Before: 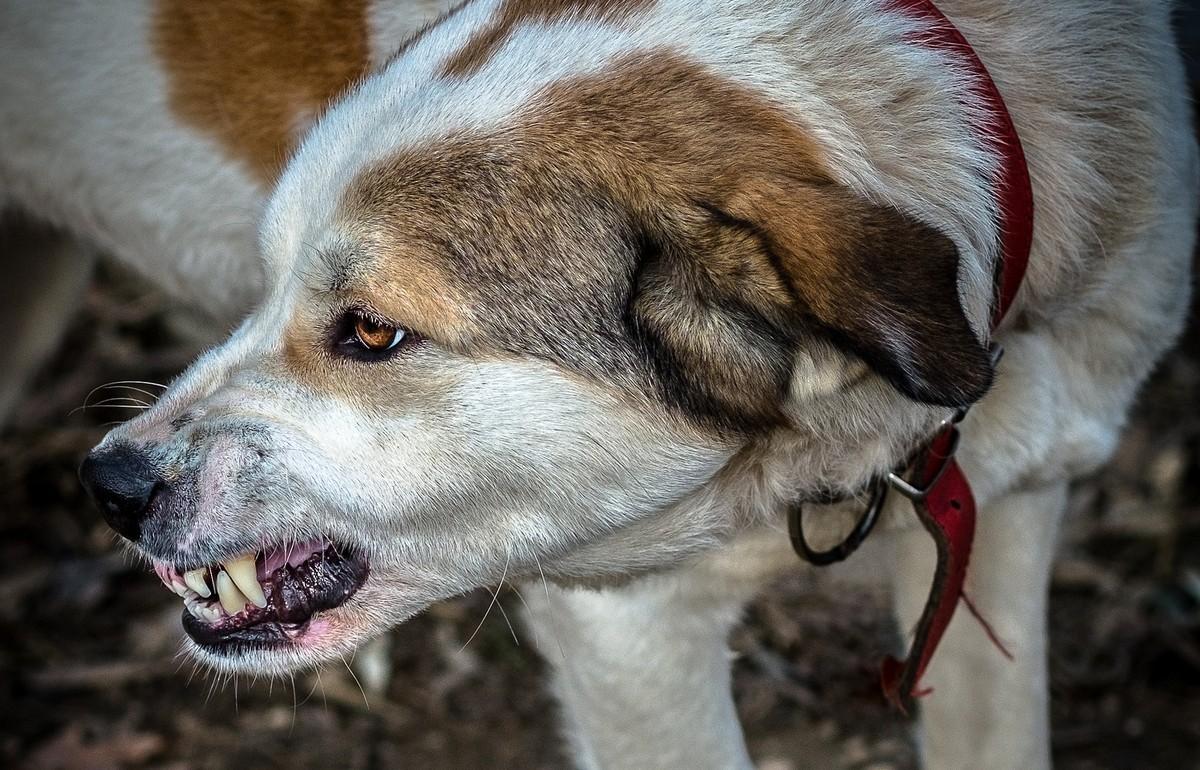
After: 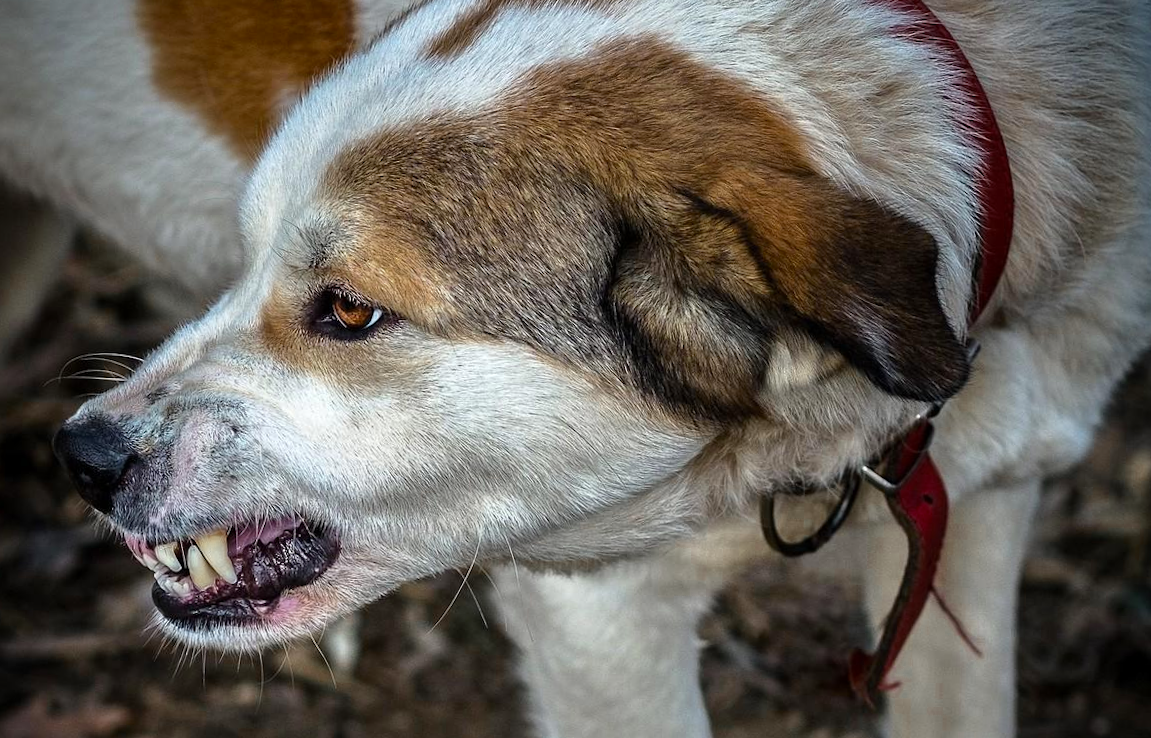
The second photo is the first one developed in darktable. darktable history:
crop and rotate: angle -1.56°
color zones: curves: ch0 [(0.11, 0.396) (0.195, 0.36) (0.25, 0.5) (0.303, 0.412) (0.357, 0.544) (0.75, 0.5) (0.967, 0.328)]; ch1 [(0, 0.468) (0.112, 0.512) (0.202, 0.6) (0.25, 0.5) (0.307, 0.352) (0.357, 0.544) (0.75, 0.5) (0.963, 0.524)]
